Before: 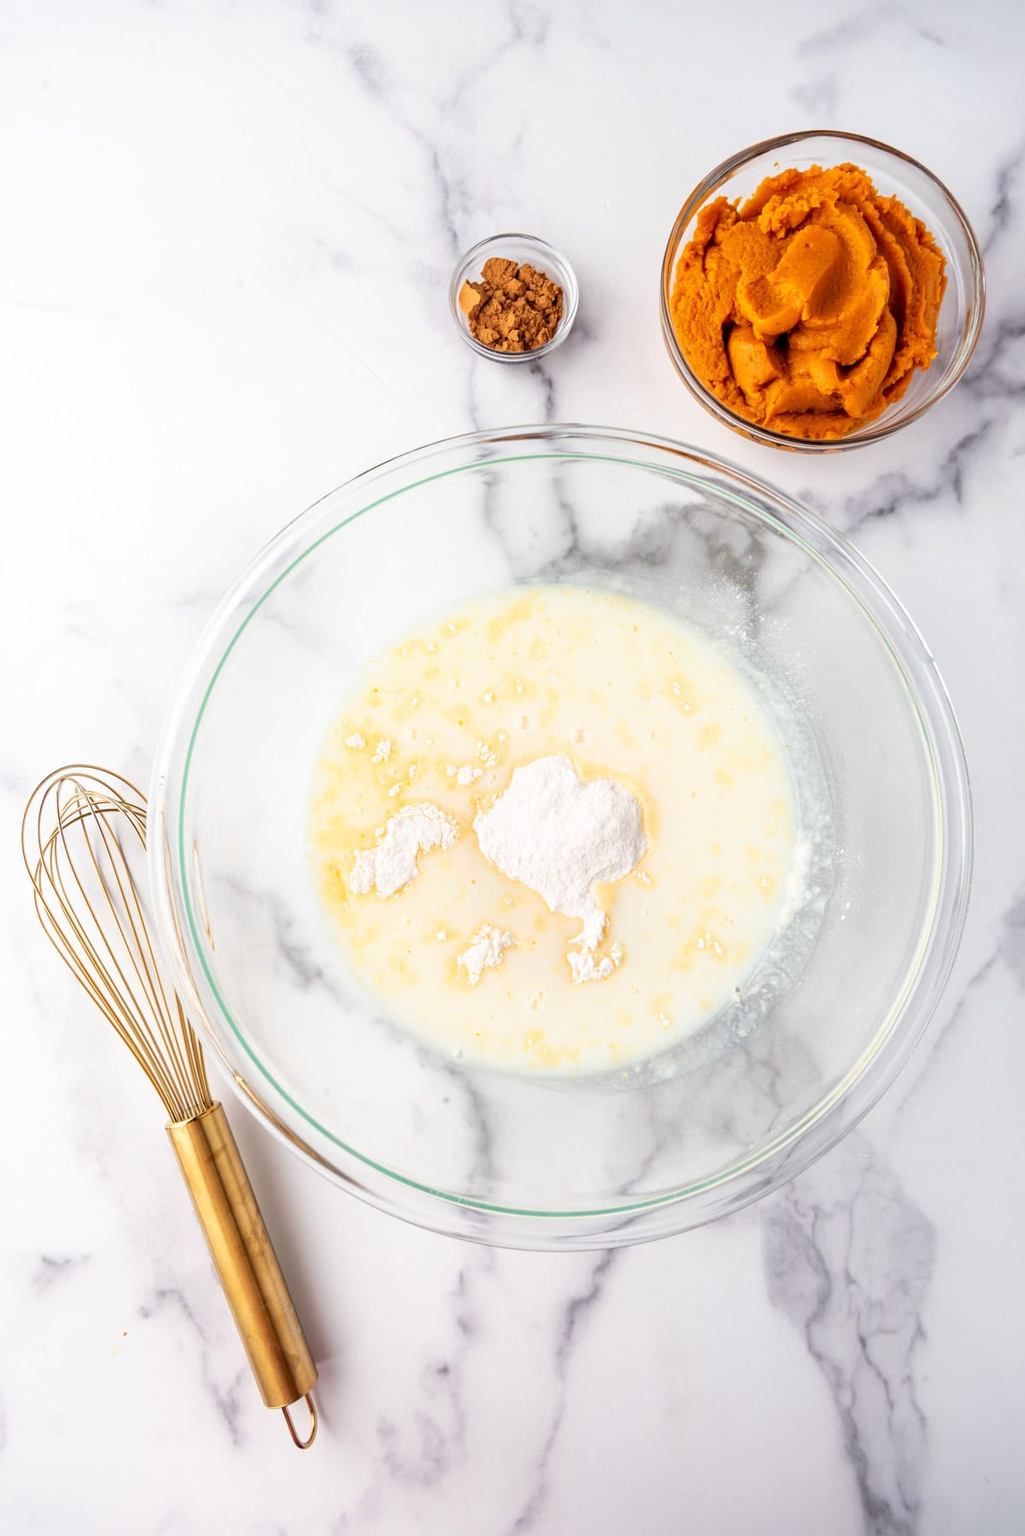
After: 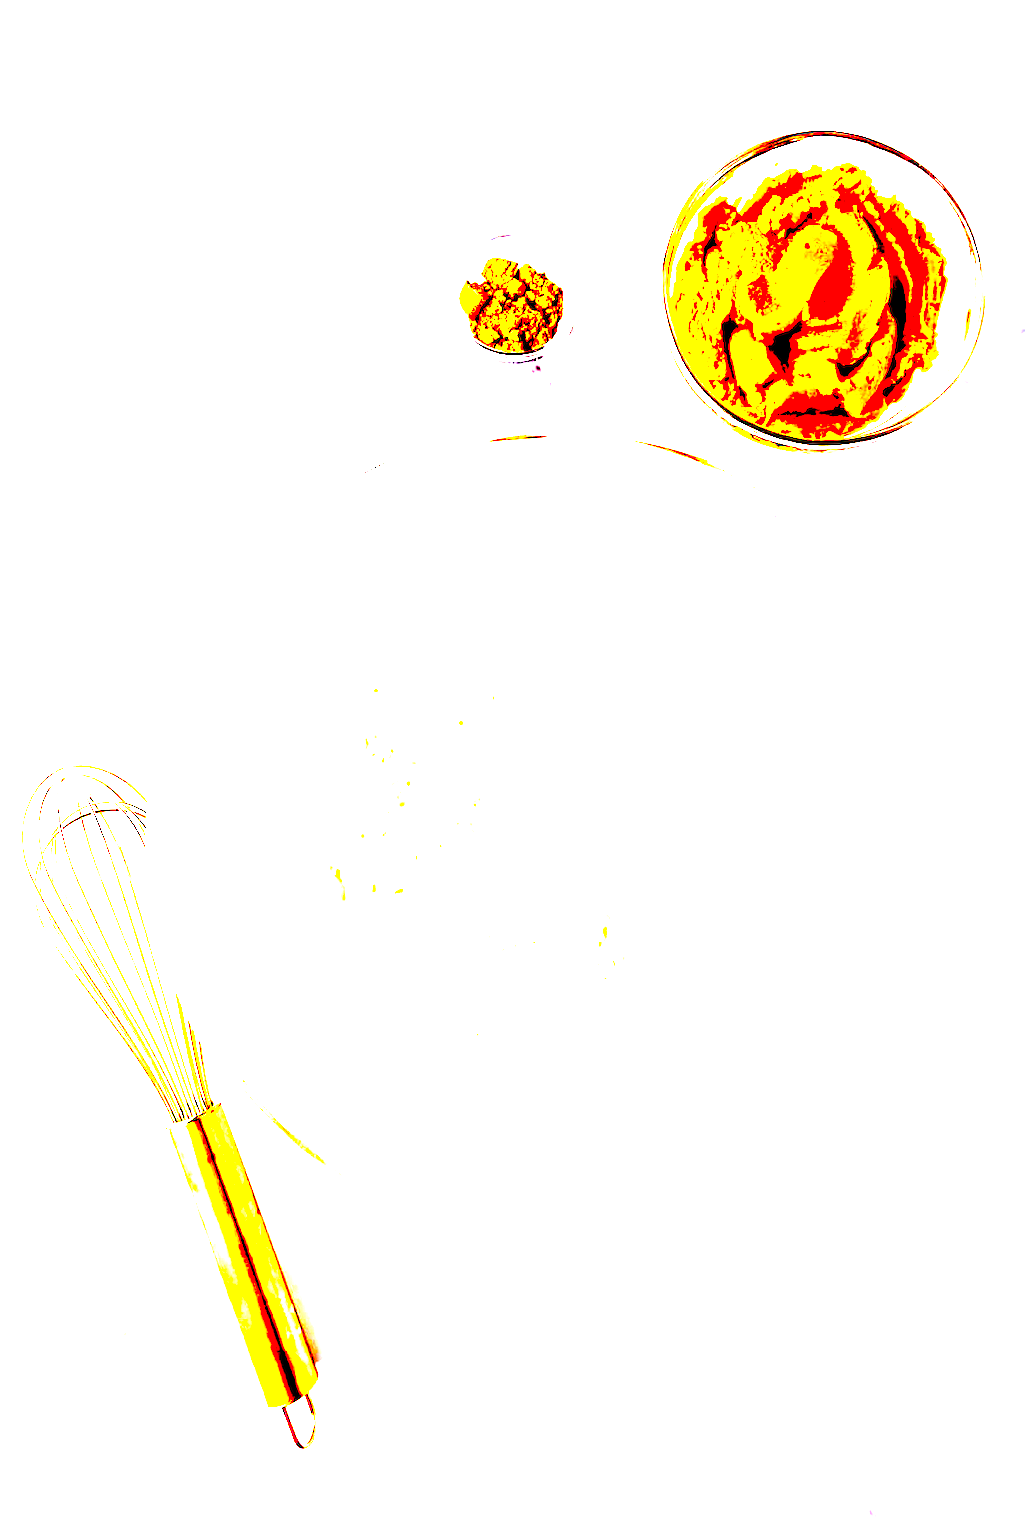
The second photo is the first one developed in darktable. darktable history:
color balance rgb: perceptual saturation grading › global saturation 34.781%, perceptual saturation grading › highlights -25.574%, perceptual saturation grading › shadows 49.239%
exposure: black level correction 0.099, exposure 2.896 EV, compensate exposure bias true, compensate highlight preservation false
